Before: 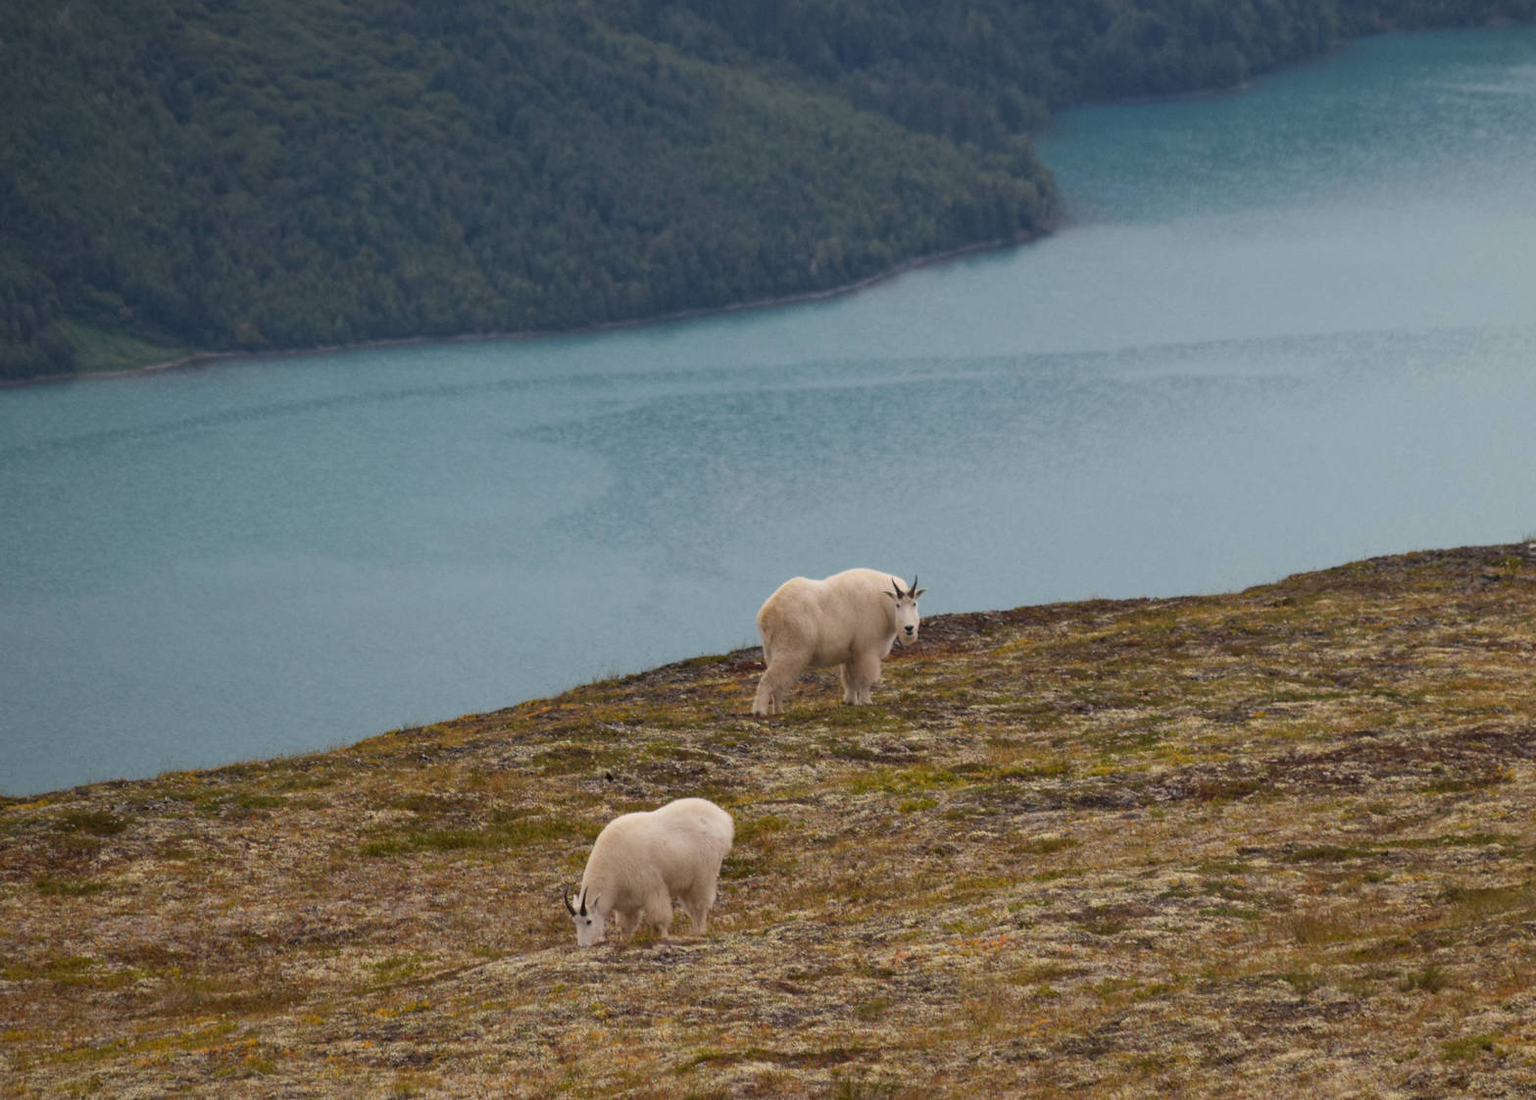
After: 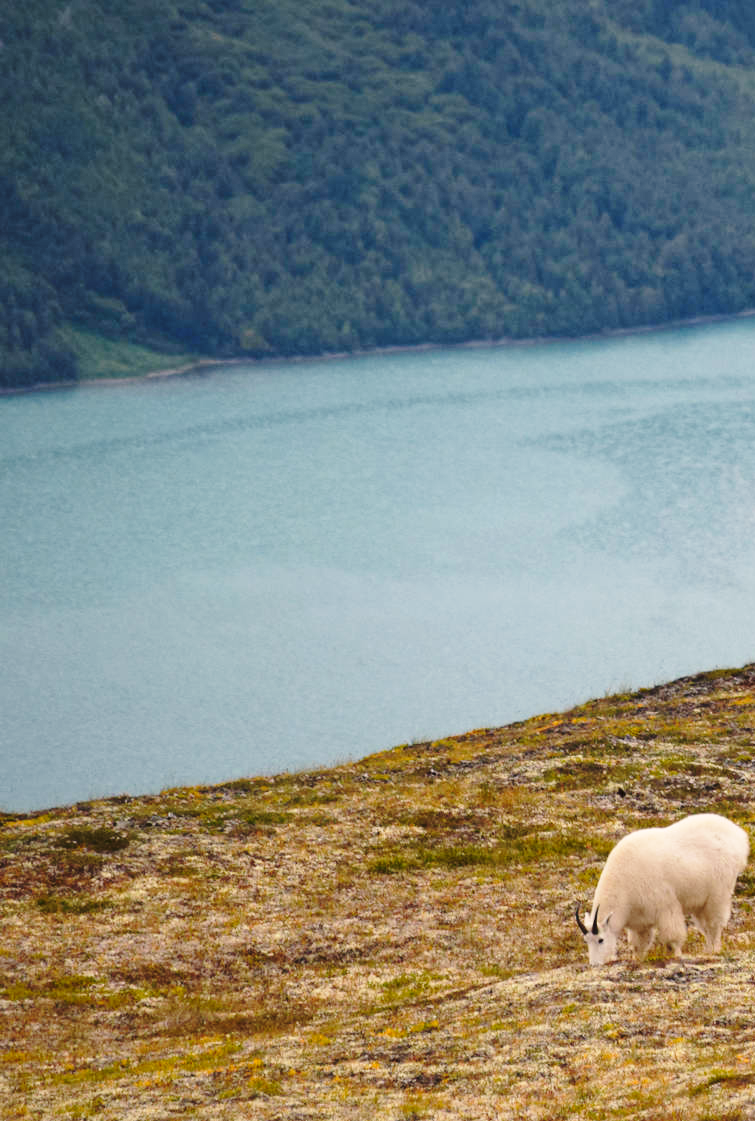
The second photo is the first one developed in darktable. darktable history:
base curve: curves: ch0 [(0, 0) (0.036, 0.037) (0.121, 0.228) (0.46, 0.76) (0.859, 0.983) (1, 1)], preserve colors none
crop and rotate: left 0.061%, top 0%, right 51.733%
exposure: exposure 0.15 EV, compensate highlight preservation false
color balance rgb: shadows lift › chroma 2.019%, shadows lift › hue 247.55°, highlights gain › chroma 2.04%, highlights gain › hue 63.79°, perceptual saturation grading › global saturation 0.883%
